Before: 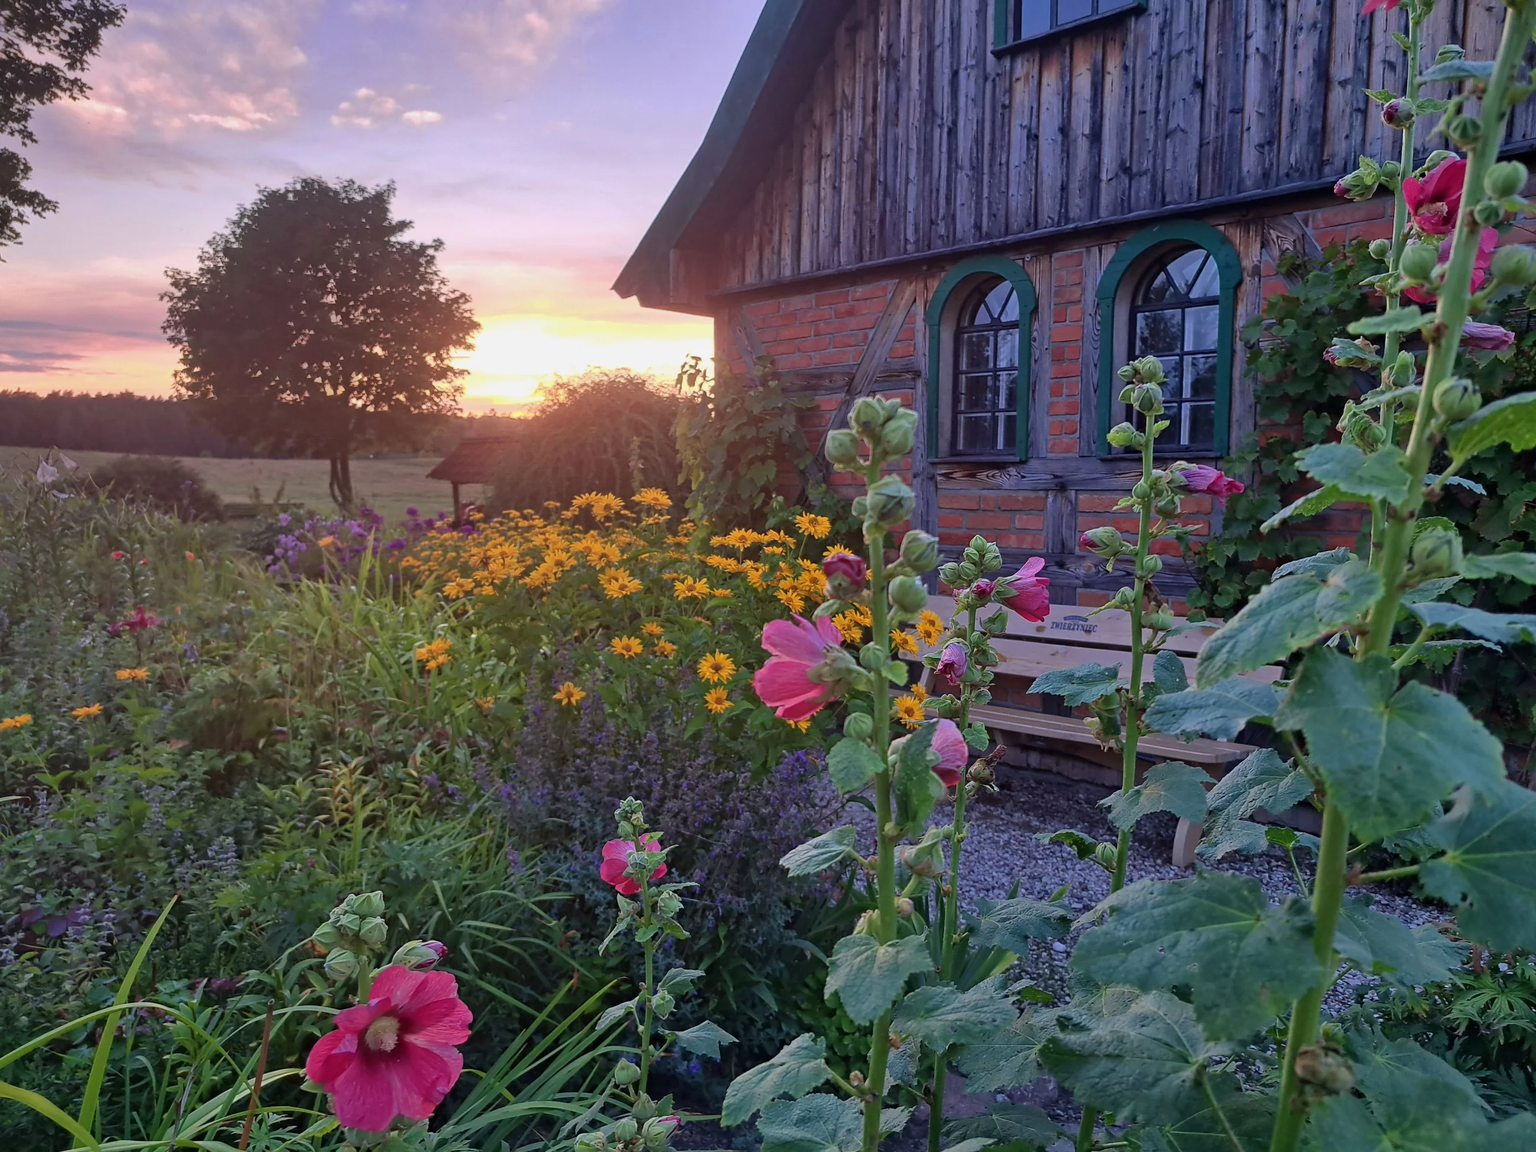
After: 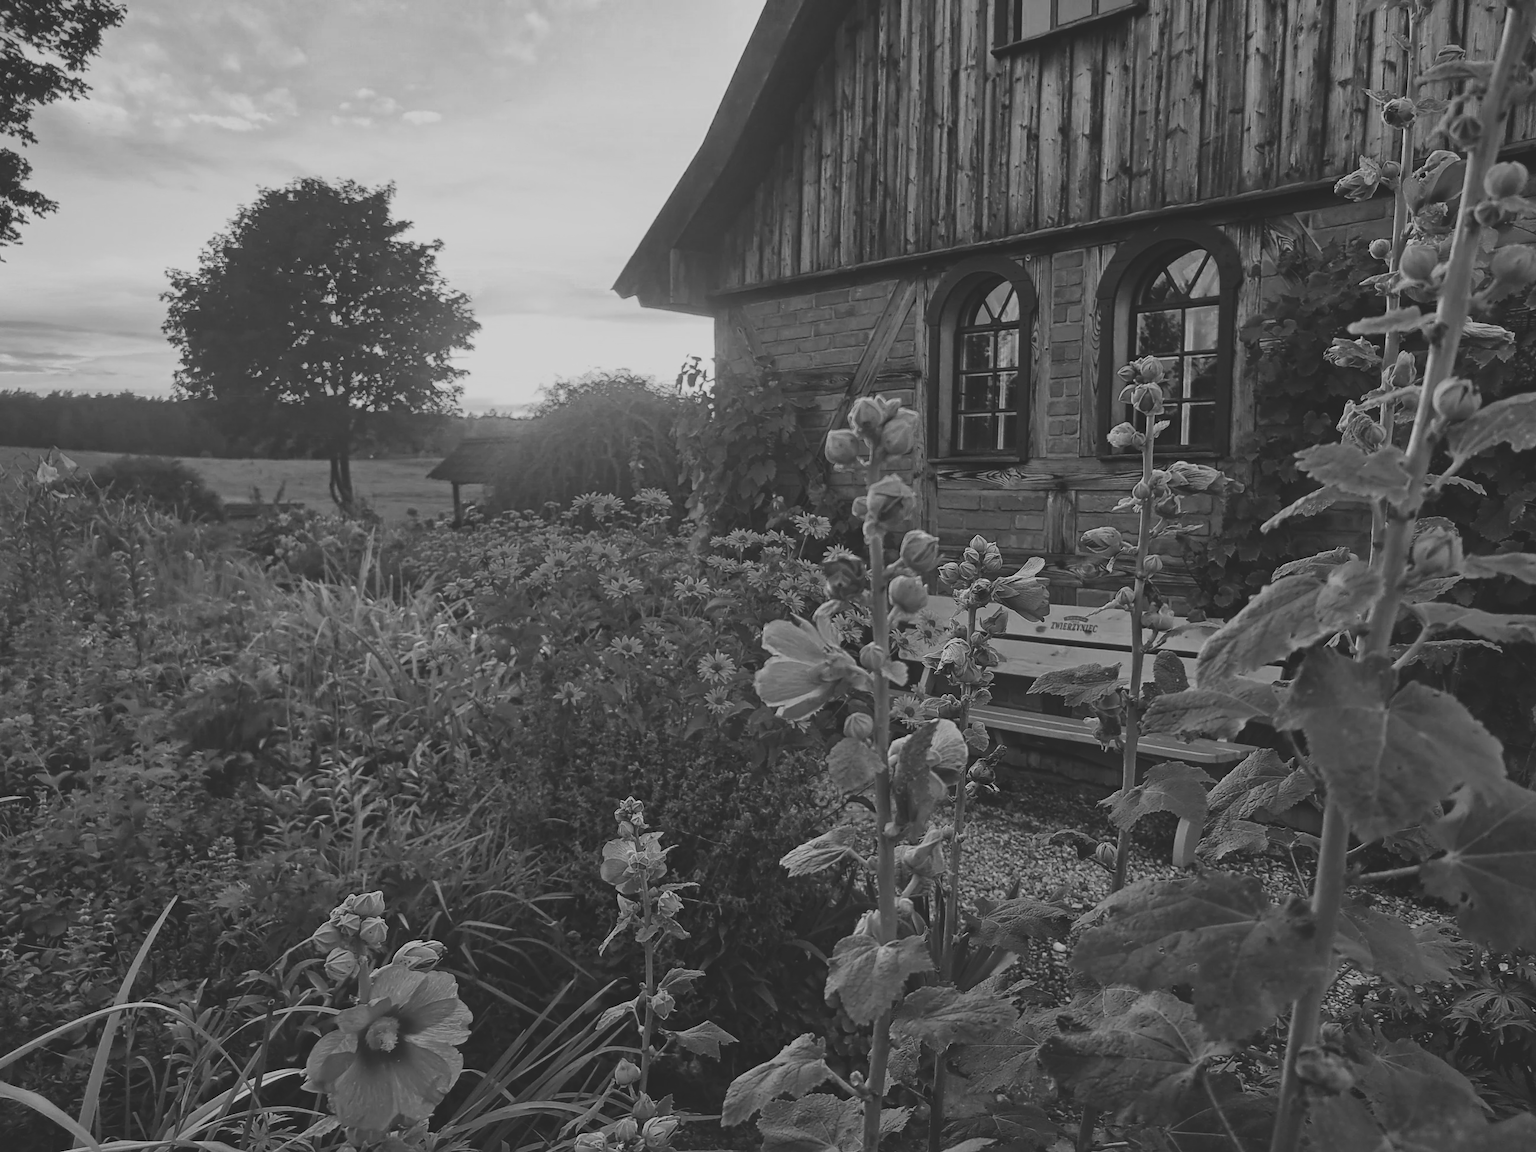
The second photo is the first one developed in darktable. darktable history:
contrast brightness saturation: contrast 0.096, saturation -0.301
color zones: curves: ch0 [(0.002, 0.589) (0.107, 0.484) (0.146, 0.249) (0.217, 0.352) (0.309, 0.525) (0.39, 0.404) (0.455, 0.169) (0.597, 0.055) (0.724, 0.212) (0.775, 0.691) (0.869, 0.571) (1, 0.587)]; ch1 [(0, 0) (0.143, 0) (0.286, 0) (0.429, 0) (0.571, 0) (0.714, 0) (0.857, 0)]
tone curve: curves: ch0 [(0, 0.148) (0.191, 0.225) (0.712, 0.695) (0.864, 0.797) (1, 0.839)], preserve colors none
